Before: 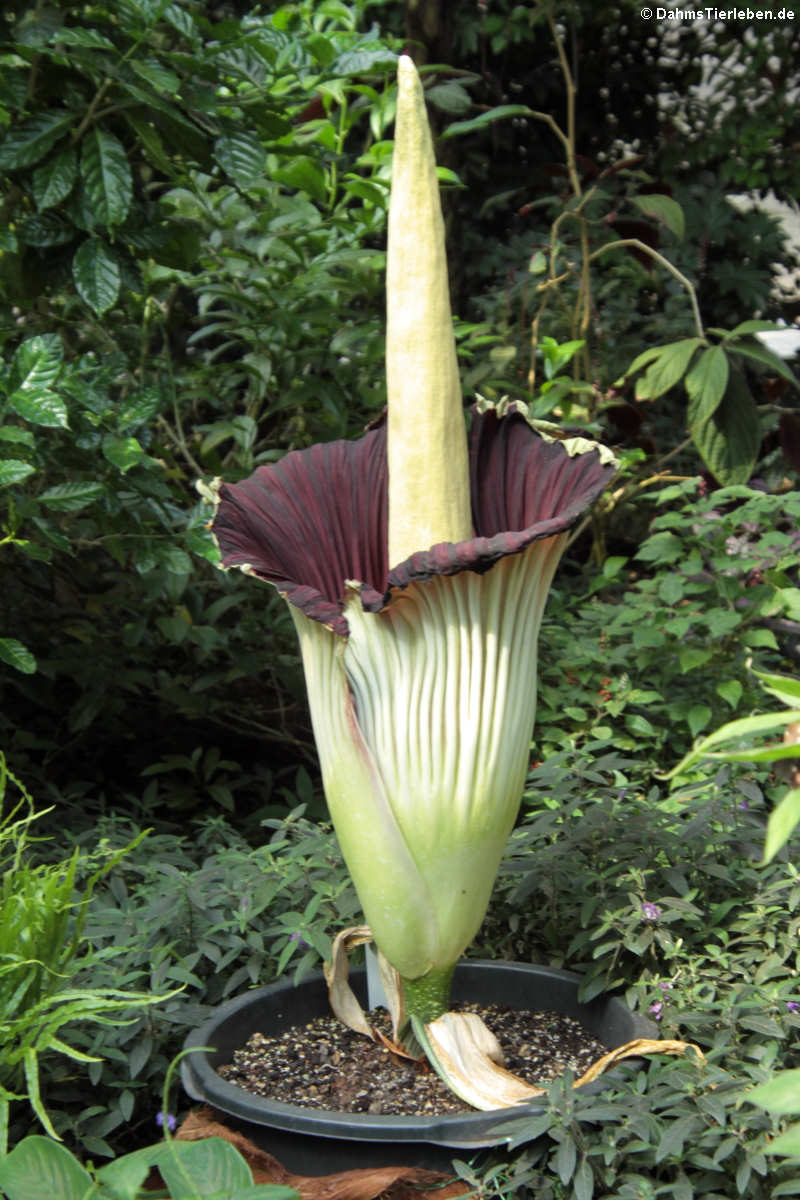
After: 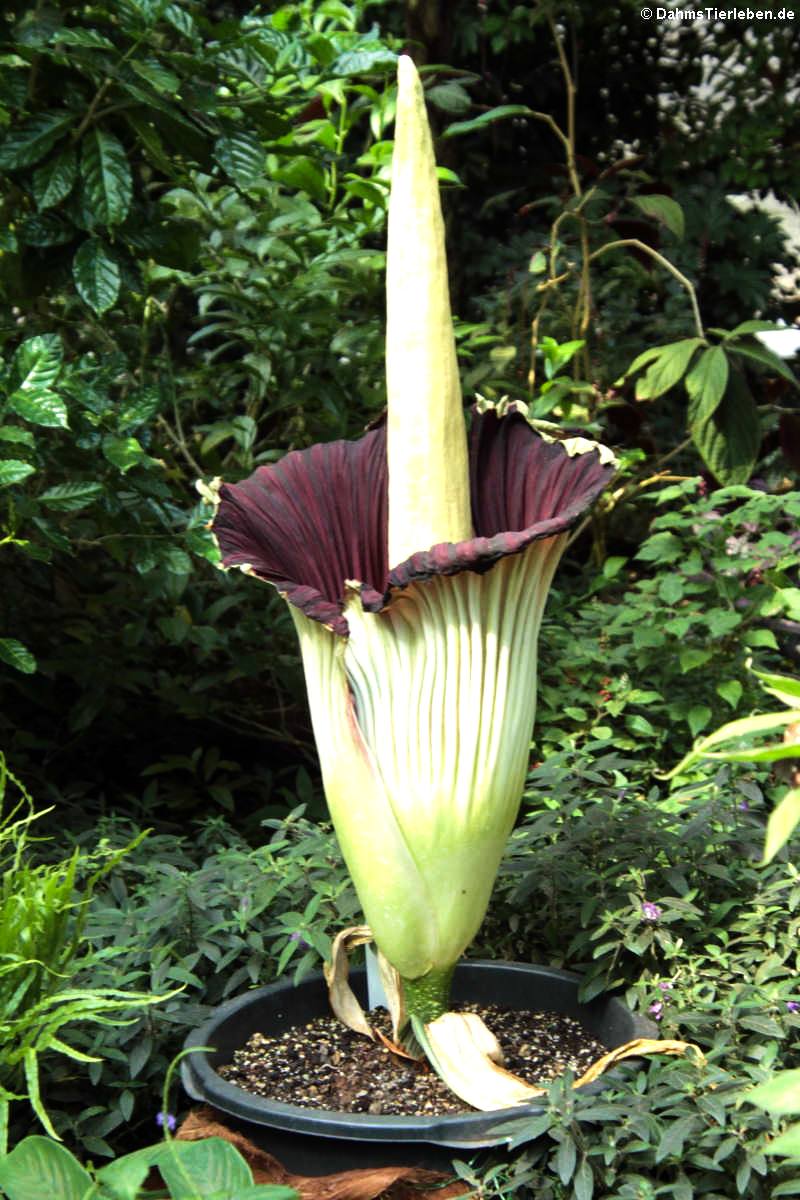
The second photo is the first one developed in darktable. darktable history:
tone equalizer: -8 EV -0.75 EV, -7 EV -0.7 EV, -6 EV -0.6 EV, -5 EV -0.4 EV, -3 EV 0.4 EV, -2 EV 0.6 EV, -1 EV 0.7 EV, +0 EV 0.75 EV, edges refinement/feathering 500, mask exposure compensation -1.57 EV, preserve details no
velvia: on, module defaults
contrast brightness saturation: saturation 0.1
